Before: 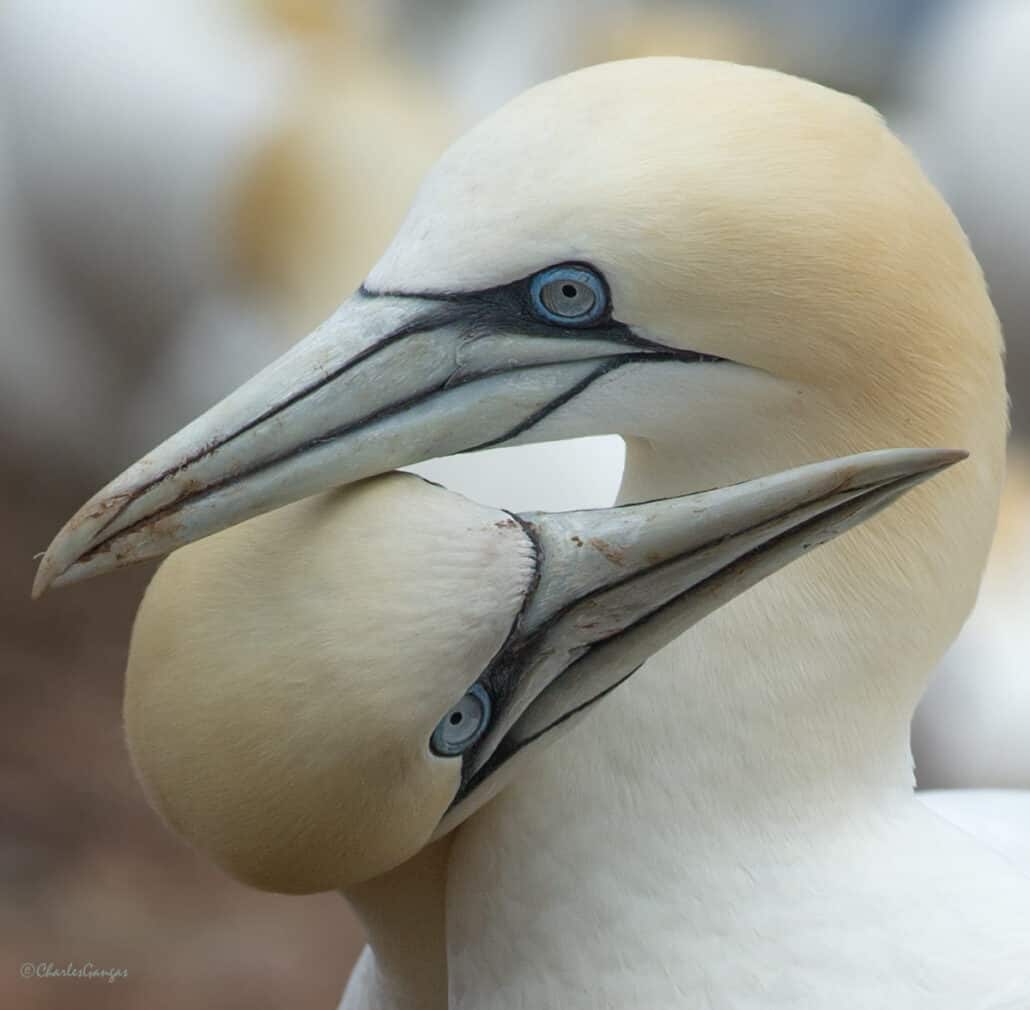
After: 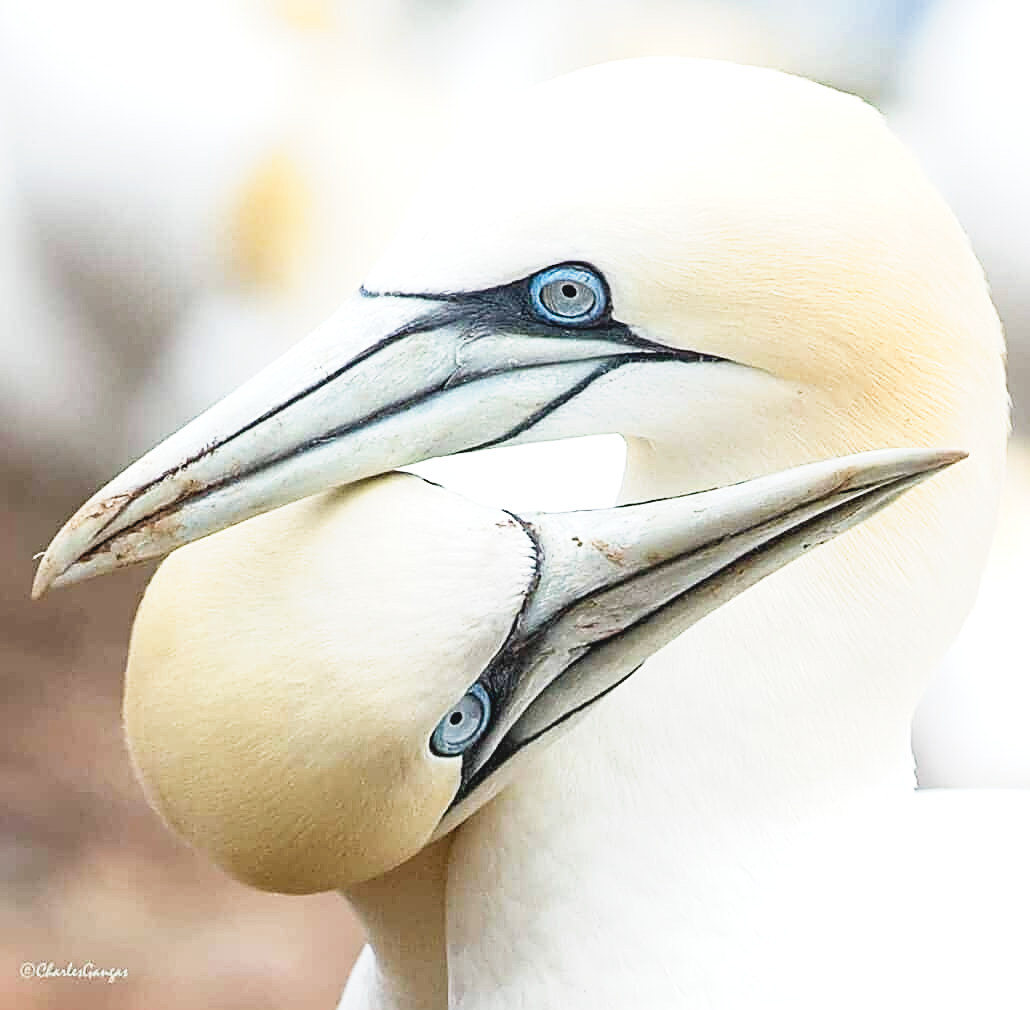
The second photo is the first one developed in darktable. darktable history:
exposure: exposure 1.245 EV, compensate exposure bias true, compensate highlight preservation false
sharpen: amount 0.901
tone curve: curves: ch0 [(0, 0.049) (0.113, 0.084) (0.285, 0.301) (0.673, 0.796) (0.845, 0.932) (0.994, 0.971)]; ch1 [(0, 0) (0.456, 0.424) (0.498, 0.5) (0.57, 0.557) (0.631, 0.635) (1, 1)]; ch2 [(0, 0) (0.395, 0.398) (0.44, 0.456) (0.502, 0.507) (0.55, 0.559) (0.67, 0.702) (1, 1)], preserve colors none
